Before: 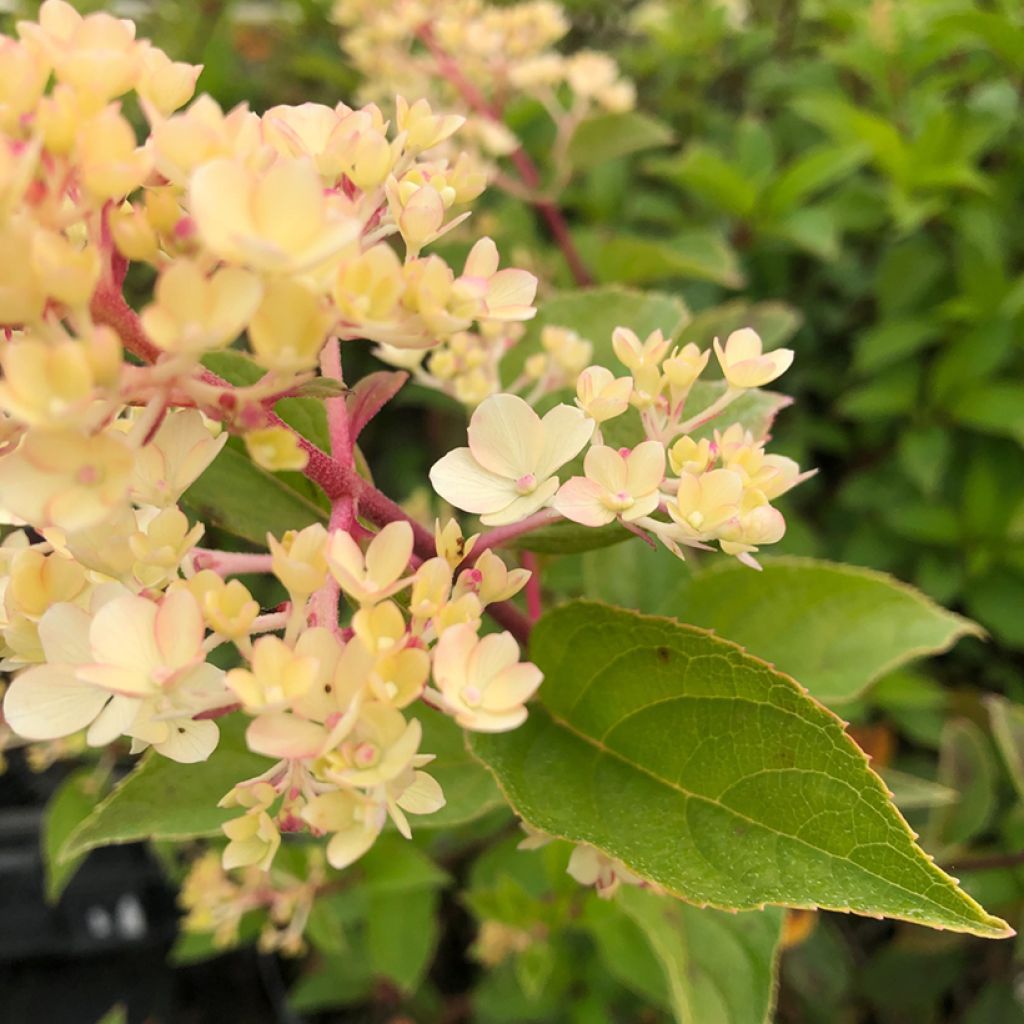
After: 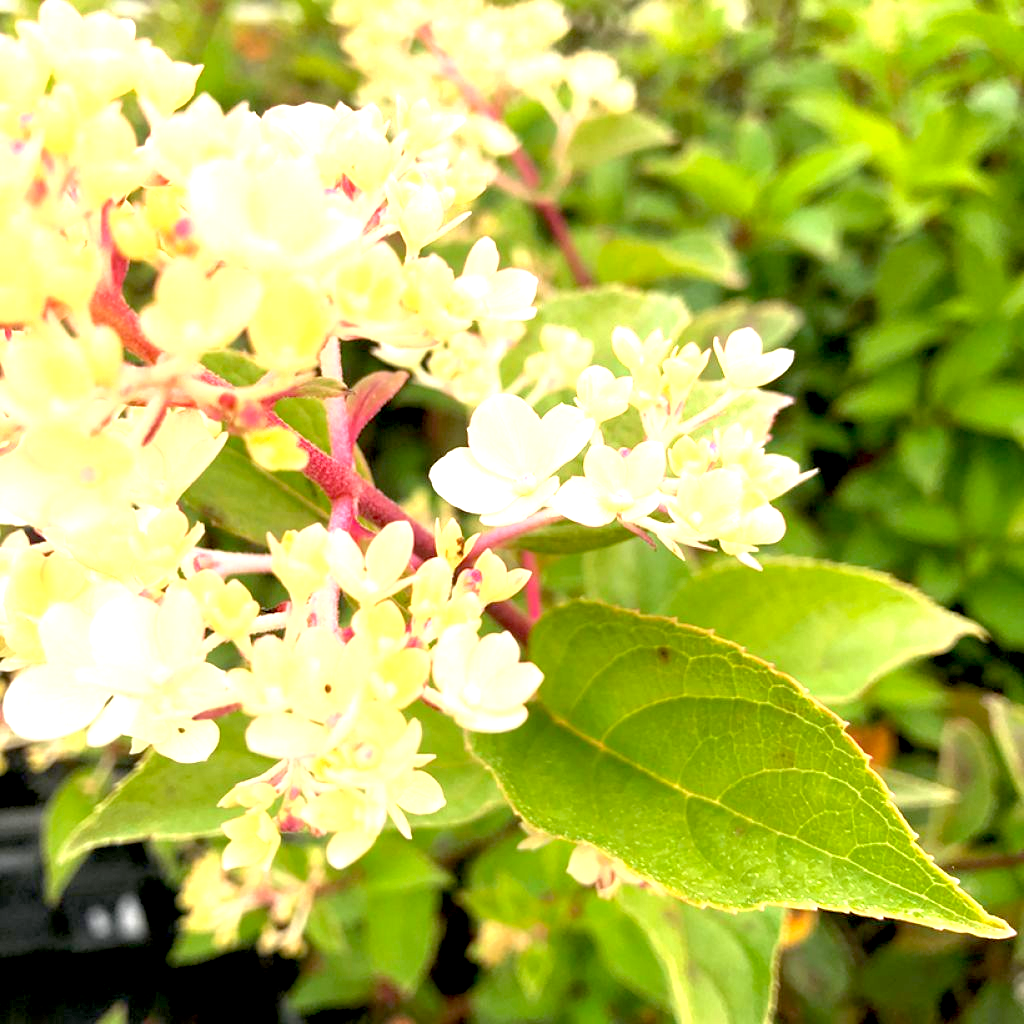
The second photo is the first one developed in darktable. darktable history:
shadows and highlights: shadows 25, highlights -25
exposure: black level correction 0.009, exposure 1.425 EV, compensate highlight preservation false
